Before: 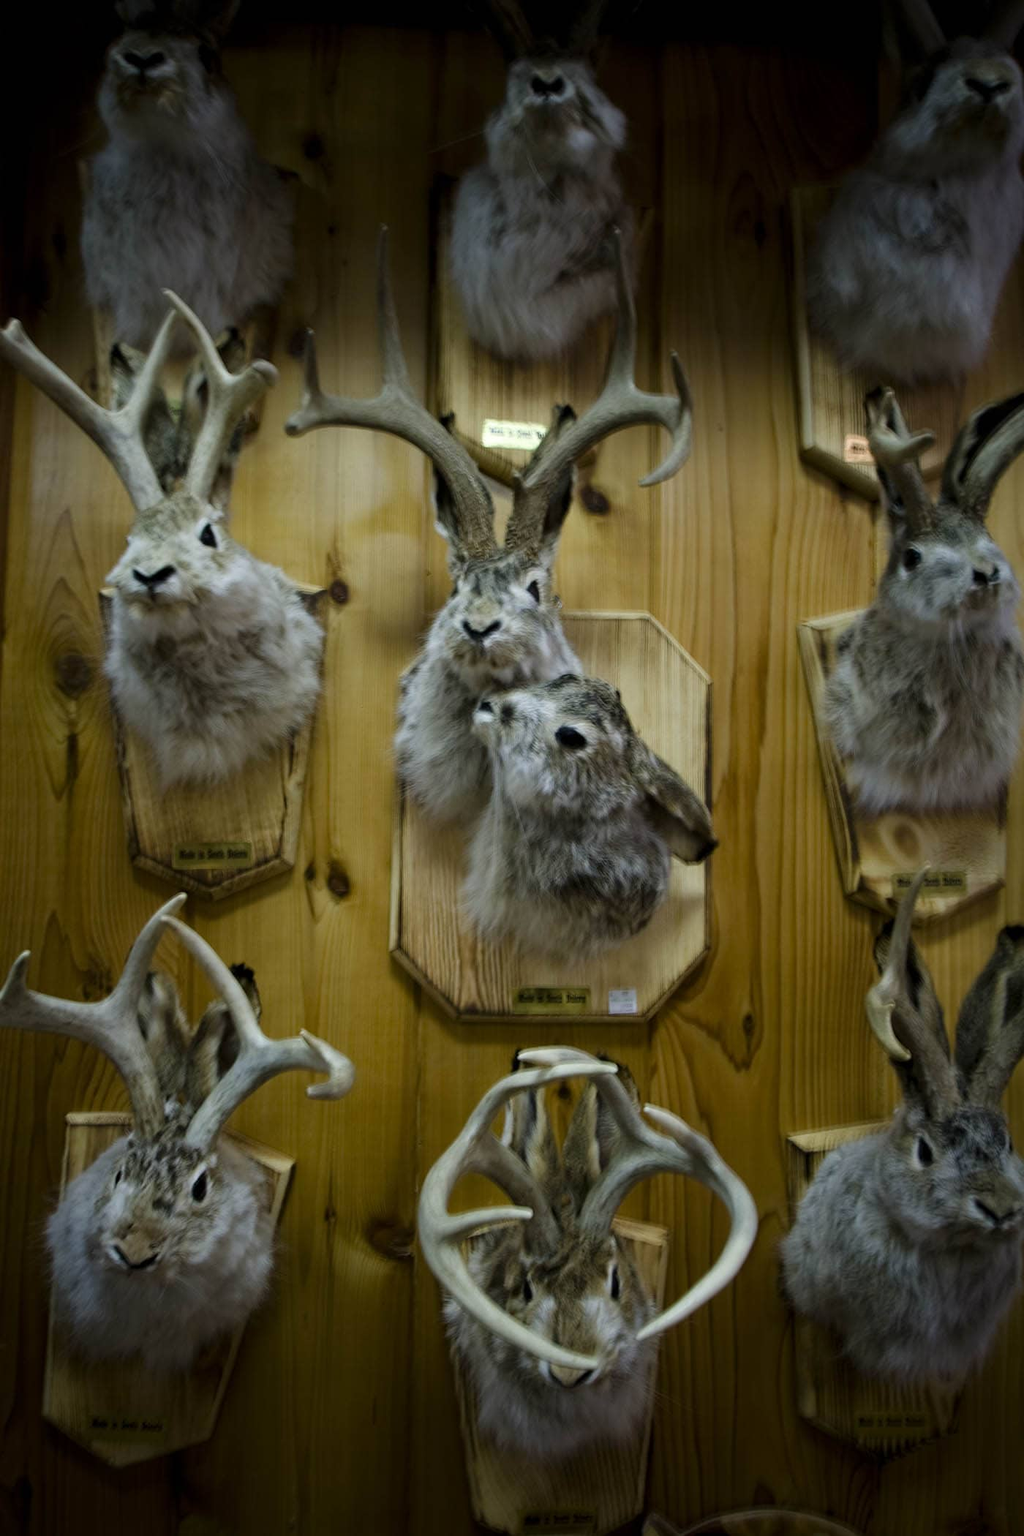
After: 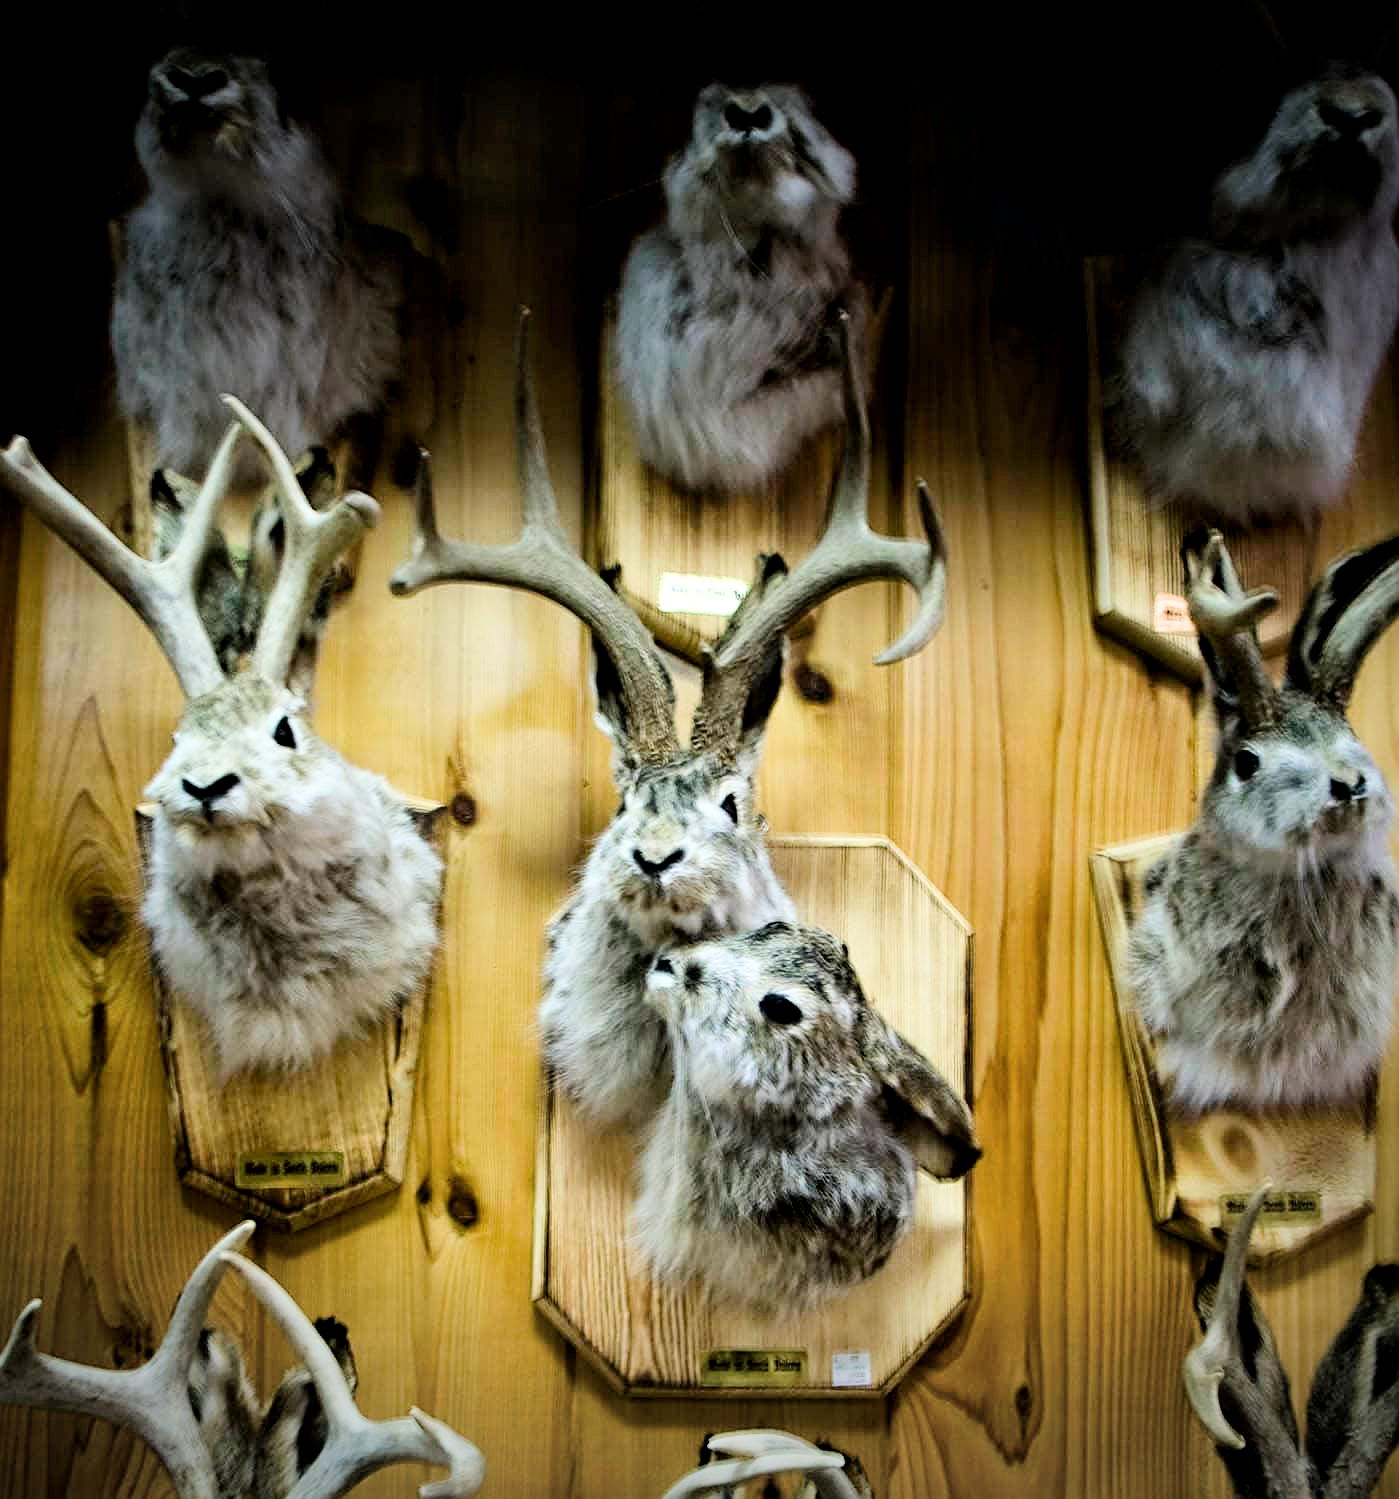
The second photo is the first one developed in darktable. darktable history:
contrast brightness saturation: saturation -0.057
filmic rgb: black relative exposure -8.03 EV, white relative exposure 4.05 EV, threshold 5.95 EV, hardness 4.13, enable highlight reconstruction true
local contrast: mode bilateral grid, contrast 19, coarseness 50, detail 120%, midtone range 0.2
vignetting: fall-off start 99.82%, brightness -0.423, saturation -0.192, width/height ratio 1.311
exposure: black level correction 0.001, exposure 1.307 EV, compensate highlight preservation false
sharpen: on, module defaults
crop: right 0%, bottom 28.579%
tone equalizer: -8 EV -0.437 EV, -7 EV -0.385 EV, -6 EV -0.315 EV, -5 EV -0.193 EV, -3 EV 0.232 EV, -2 EV 0.338 EV, -1 EV 0.391 EV, +0 EV 0.424 EV, edges refinement/feathering 500, mask exposure compensation -1.57 EV, preserve details no
